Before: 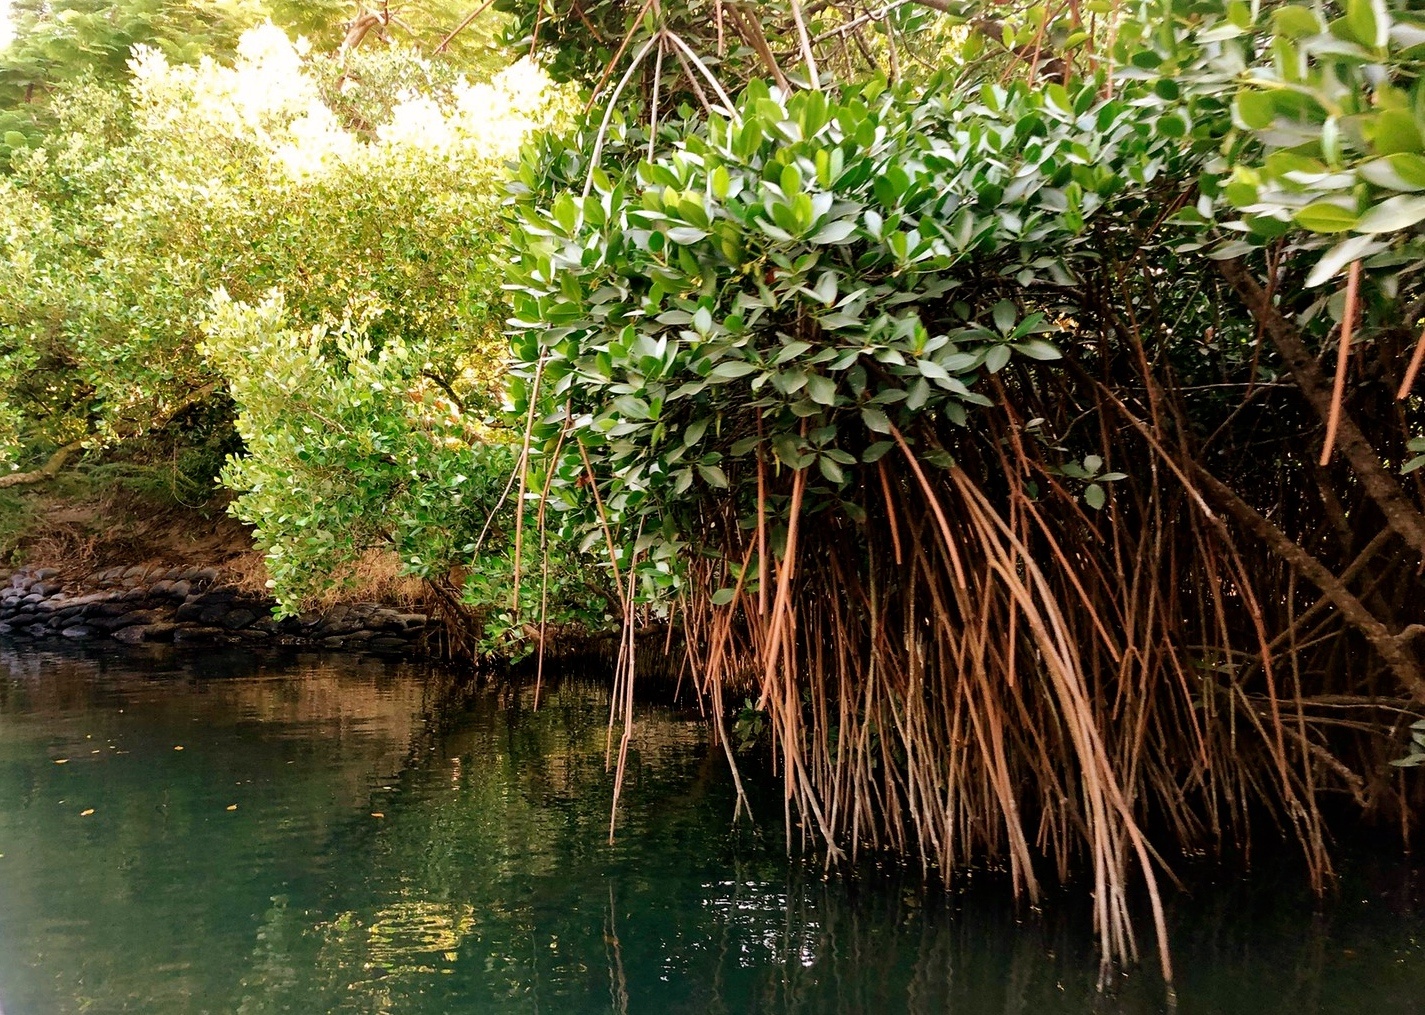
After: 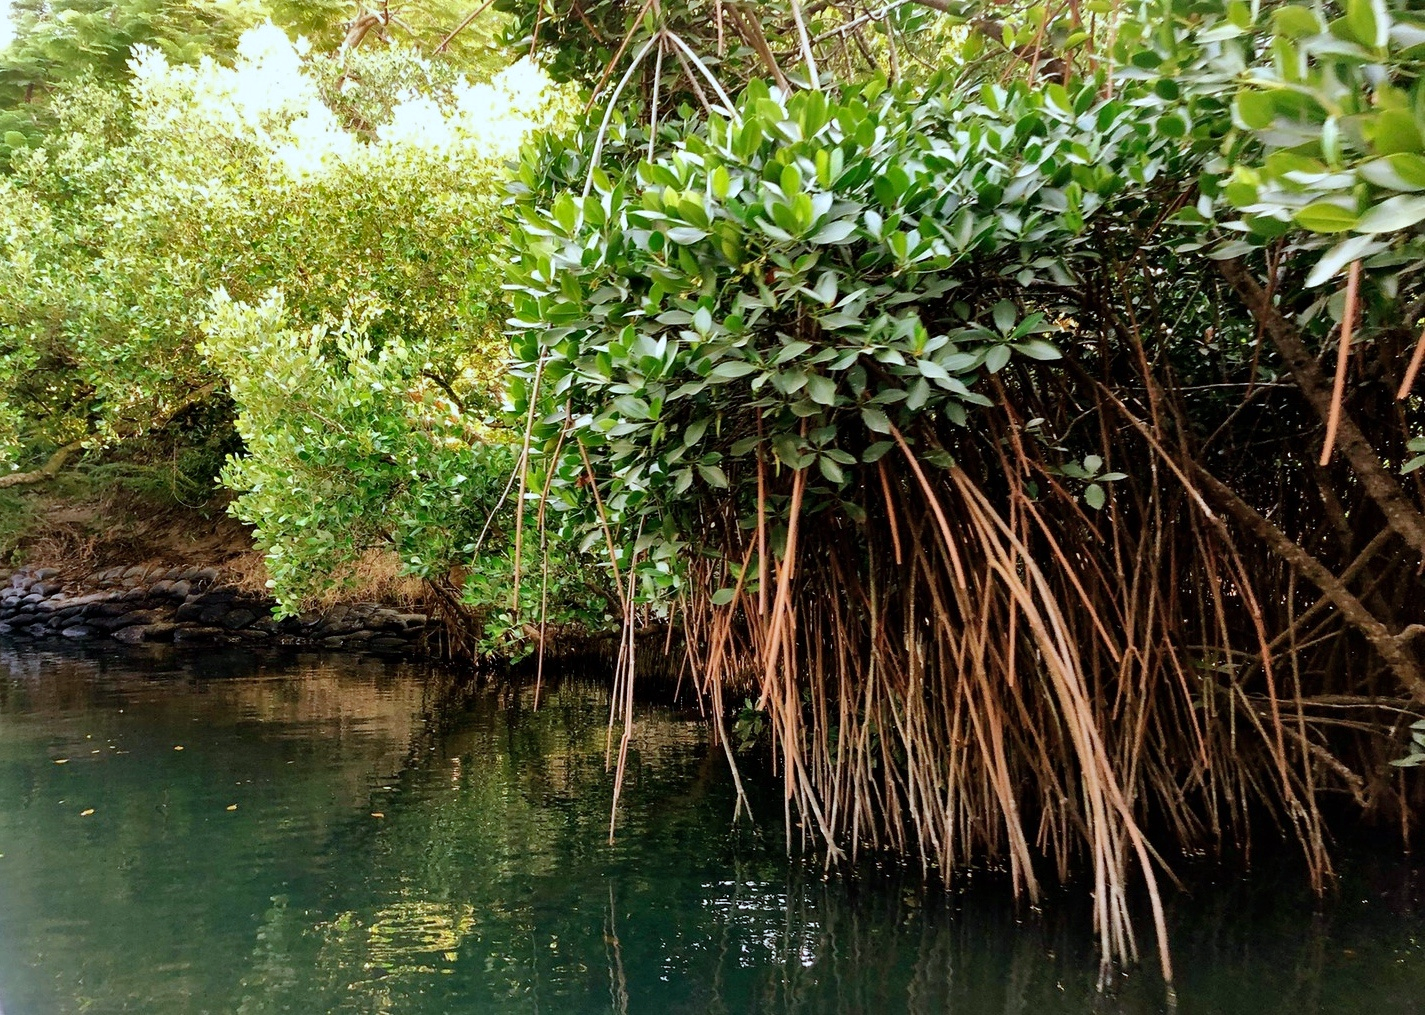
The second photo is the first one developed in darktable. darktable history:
shadows and highlights: shadows 32, highlights -32, soften with gaussian
white balance: red 0.925, blue 1.046
